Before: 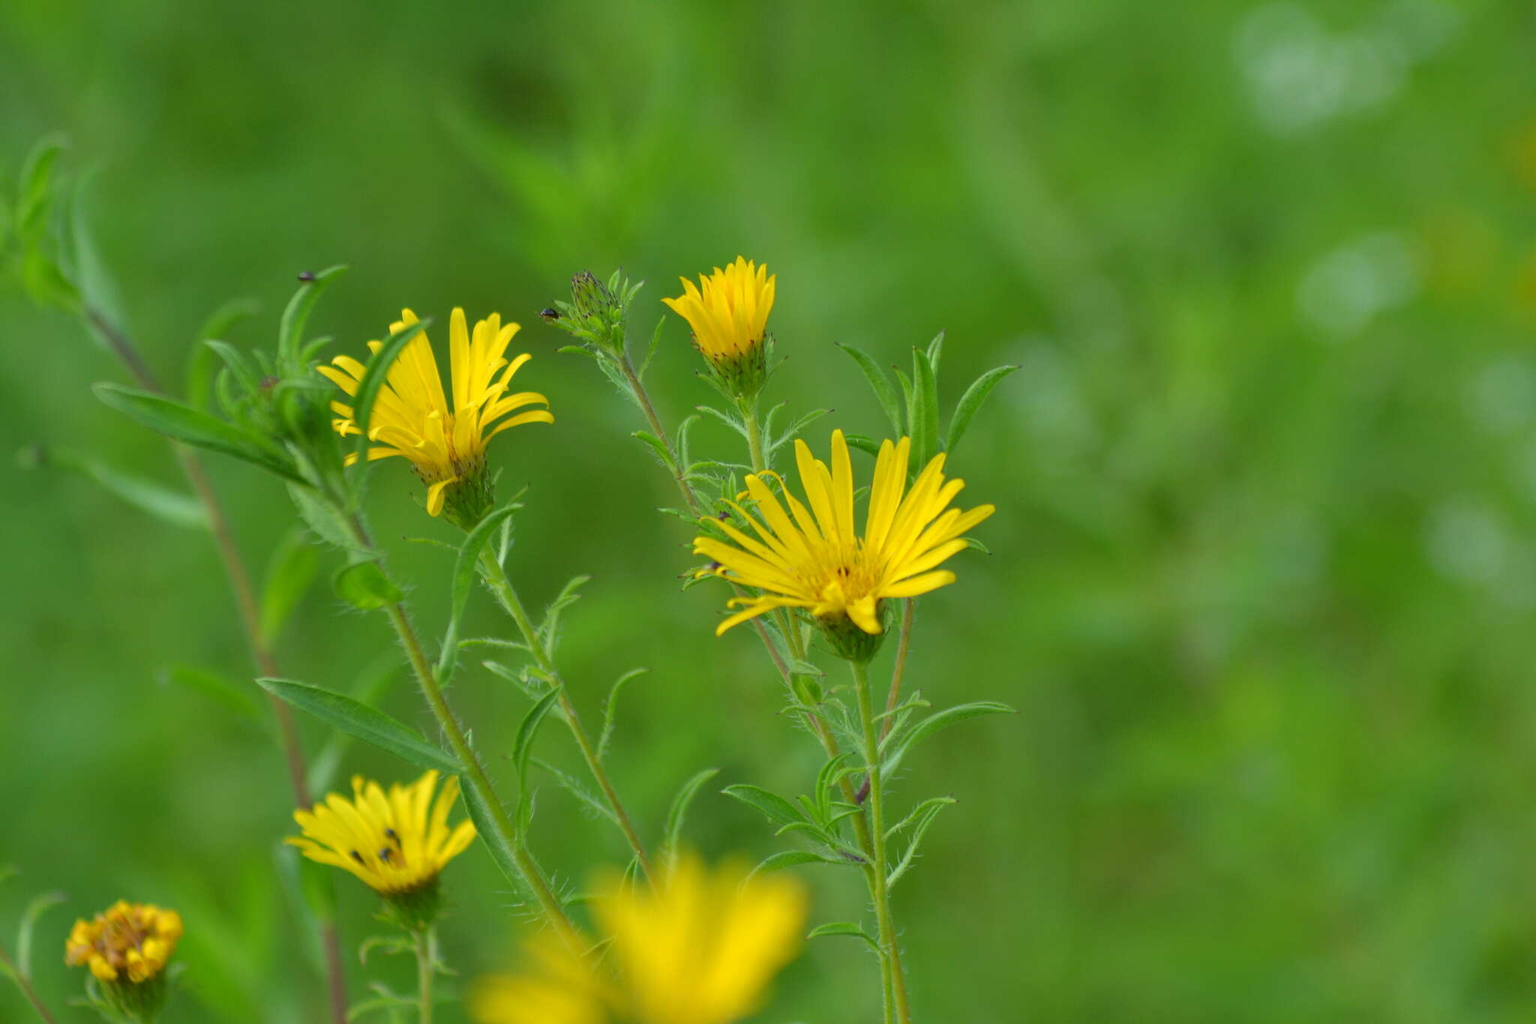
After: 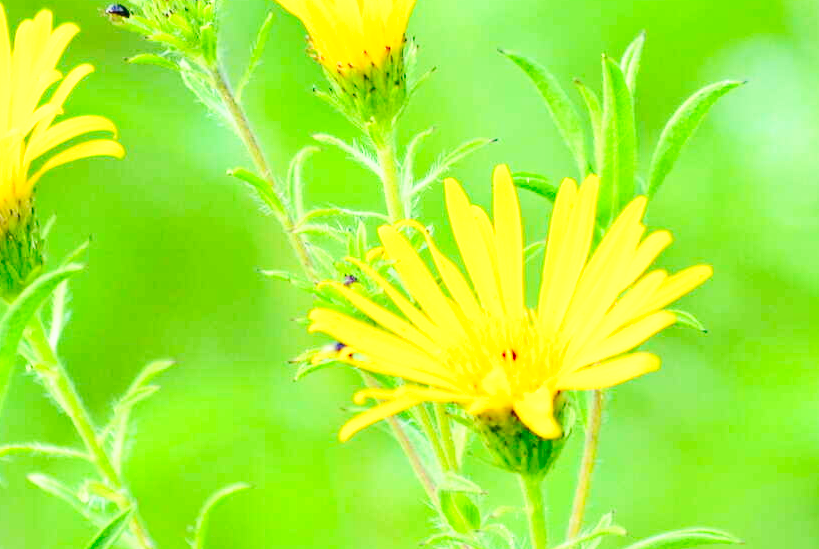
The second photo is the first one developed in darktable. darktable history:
haze removal: compatibility mode true, adaptive false
contrast brightness saturation: contrast 0.202, brightness 0.142, saturation 0.148
crop: left 30.071%, top 29.854%, right 29.916%, bottom 29.897%
exposure: black level correction 0, exposure 0.95 EV, compensate highlight preservation false
base curve: curves: ch0 [(0, 0) (0.028, 0.03) (0.121, 0.232) (0.46, 0.748) (0.859, 0.968) (1, 1)], preserve colors none
